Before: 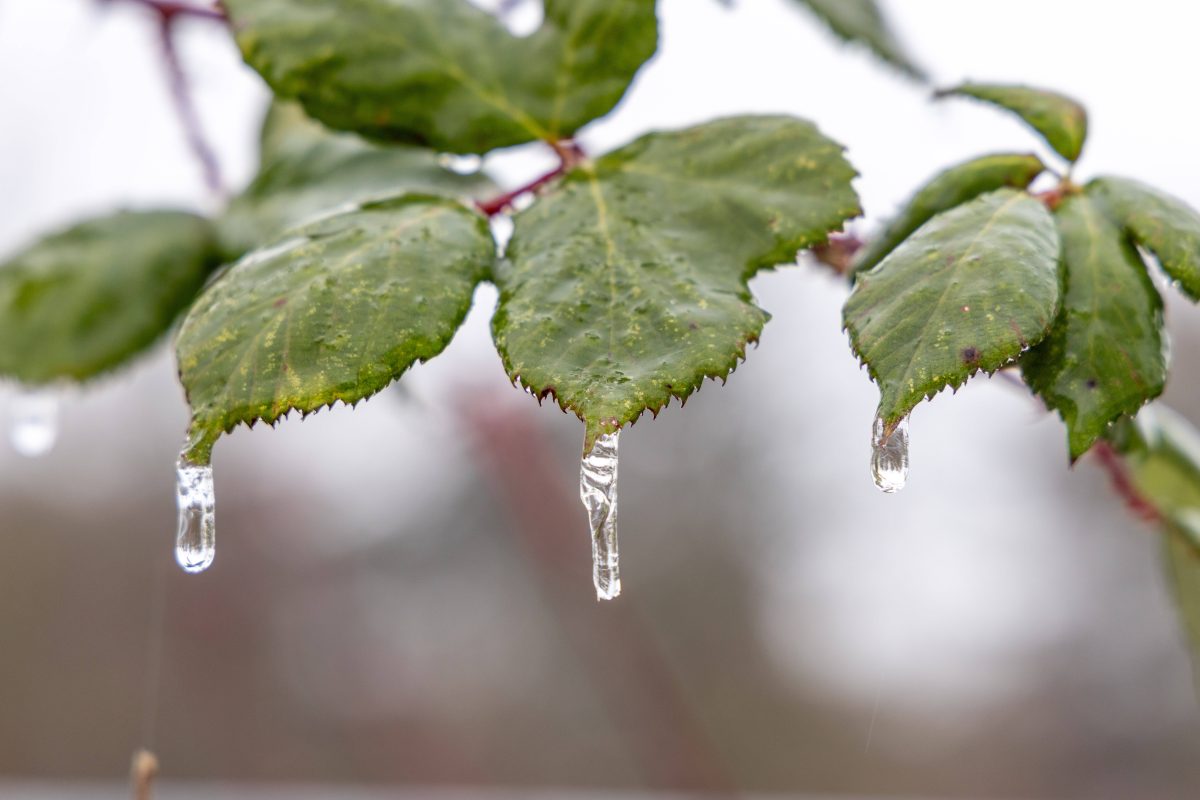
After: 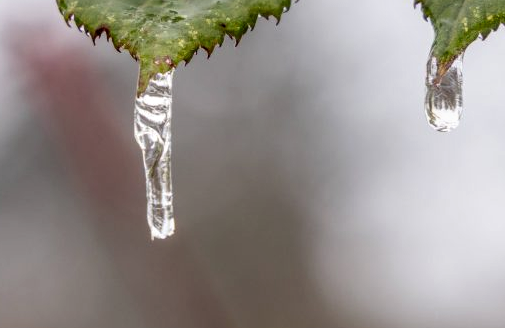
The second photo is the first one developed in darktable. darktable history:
crop: left 37.221%, top 45.169%, right 20.63%, bottom 13.777%
local contrast: detail 130%
exposure: exposure -0.177 EV, compensate highlight preservation false
